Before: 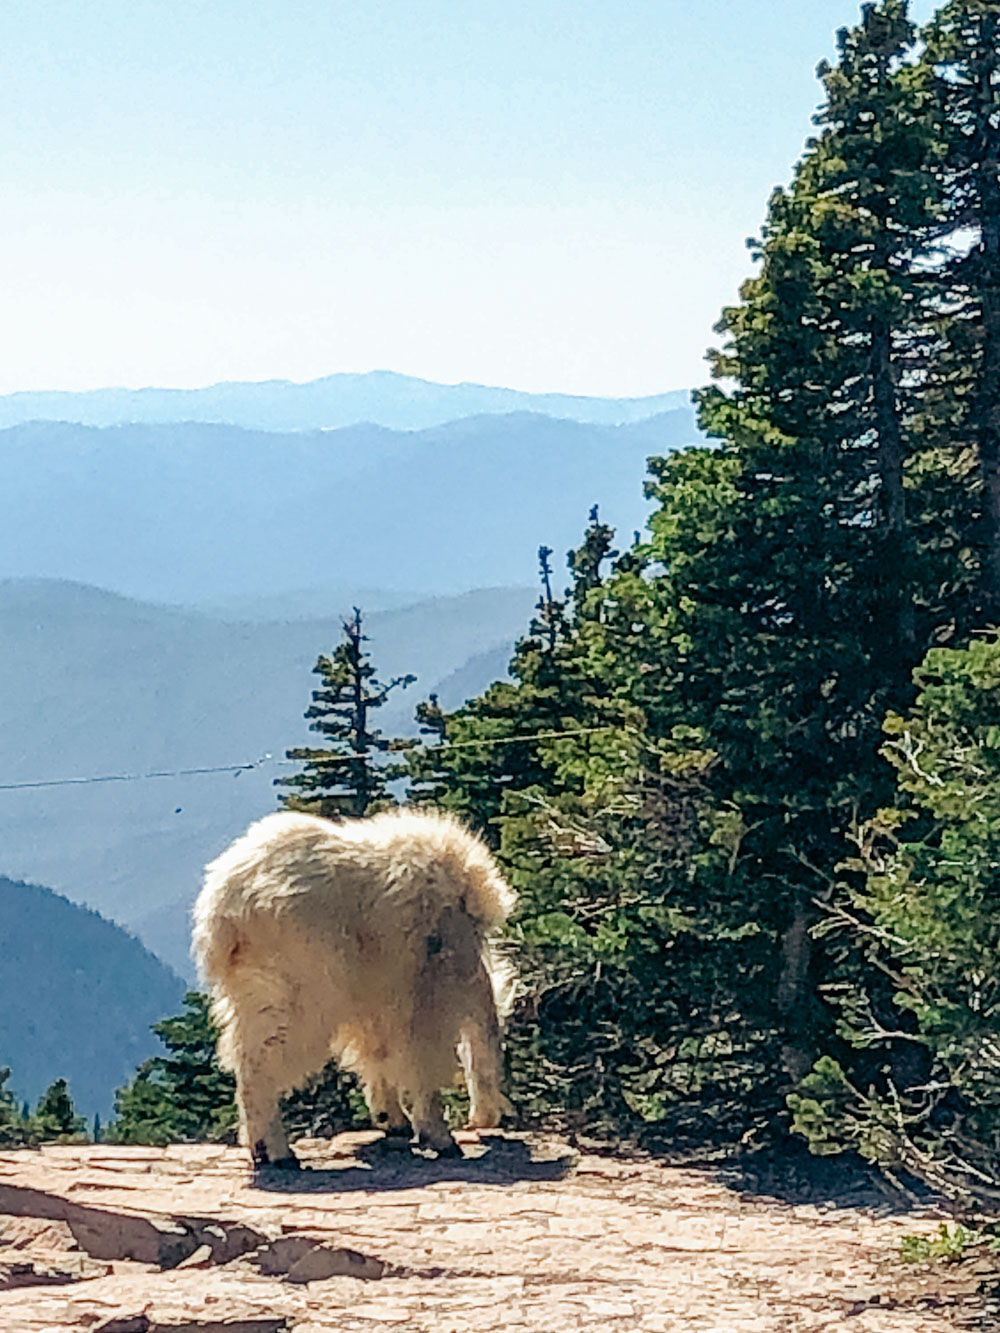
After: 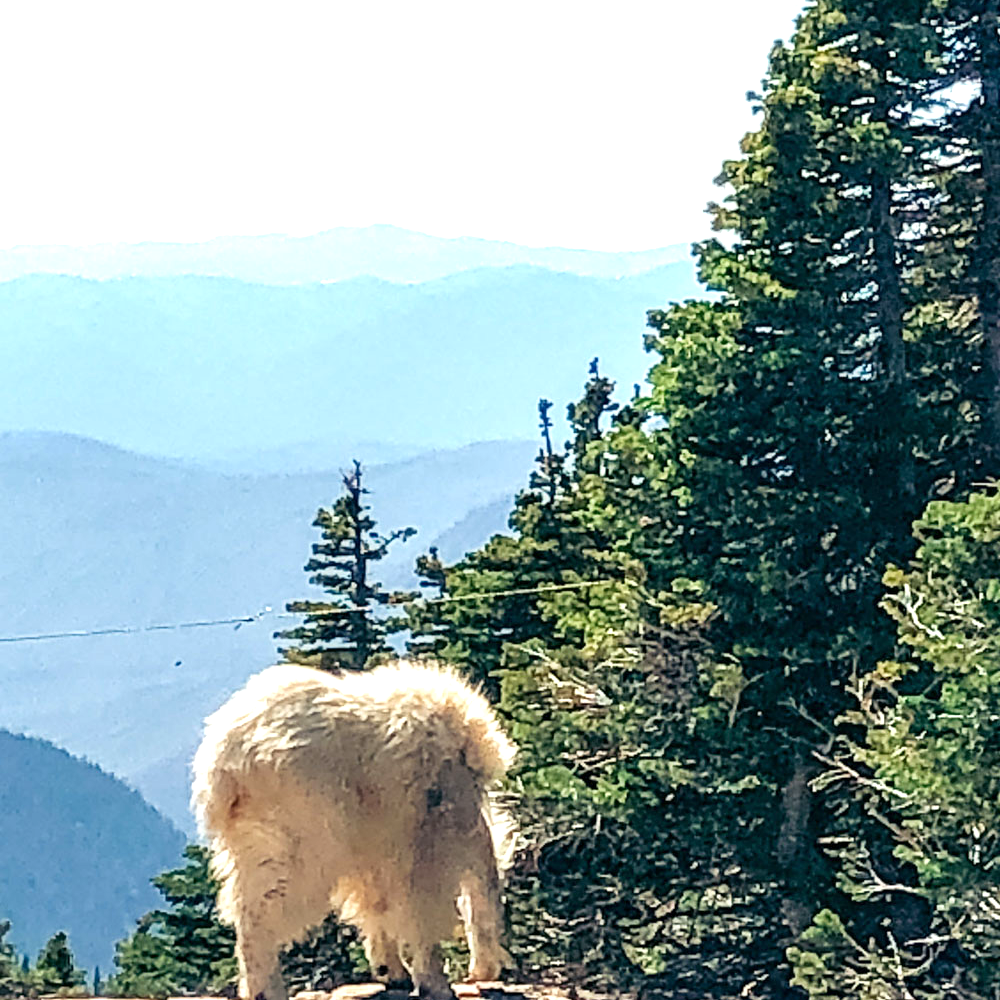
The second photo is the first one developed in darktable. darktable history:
exposure: exposure 0.667 EV, compensate highlight preservation false
contrast equalizer: y [[0.5, 0.501, 0.525, 0.597, 0.58, 0.514], [0.5 ×6], [0.5 ×6], [0 ×6], [0 ×6]], mix 0.156
crop: top 11.056%, bottom 13.888%
